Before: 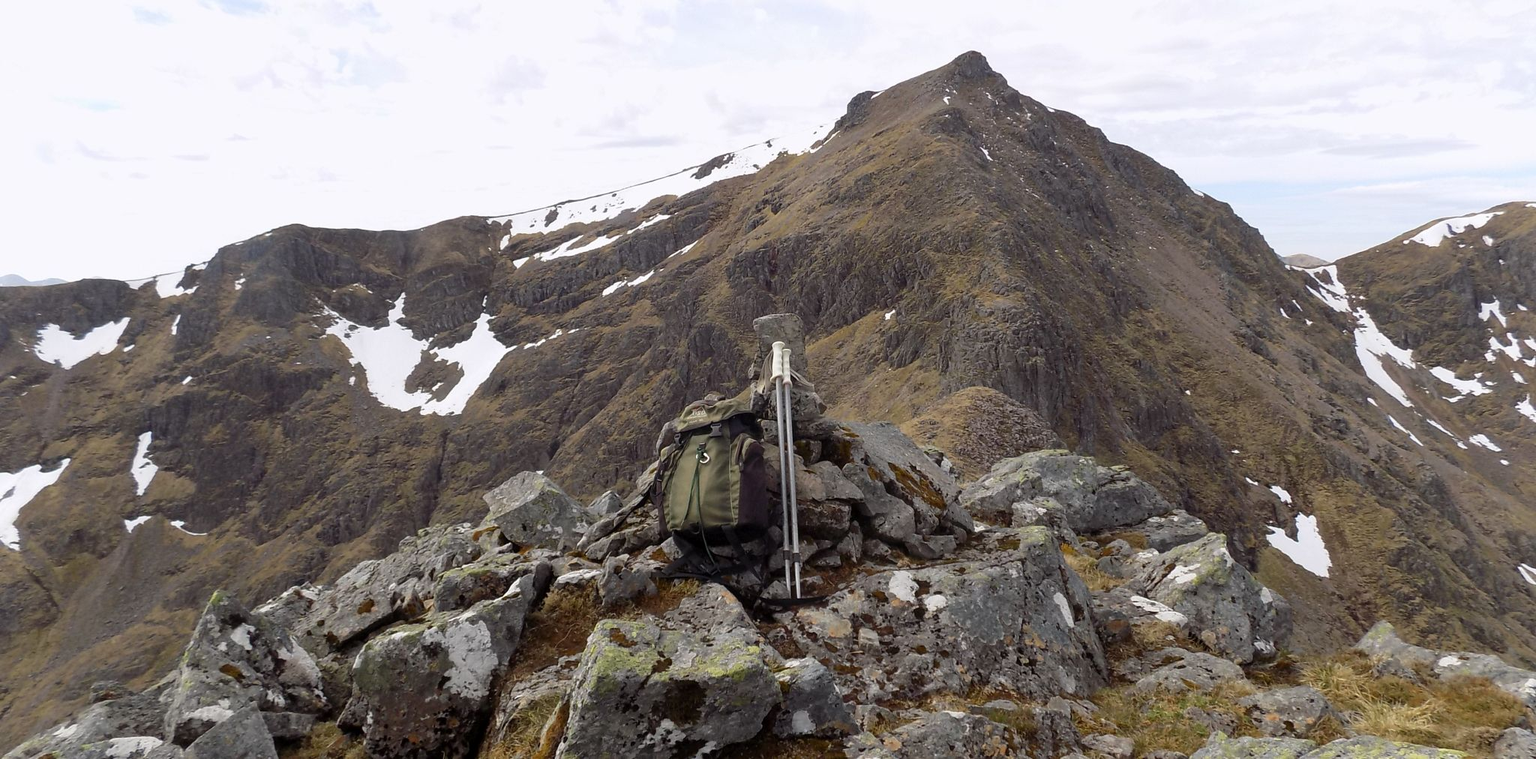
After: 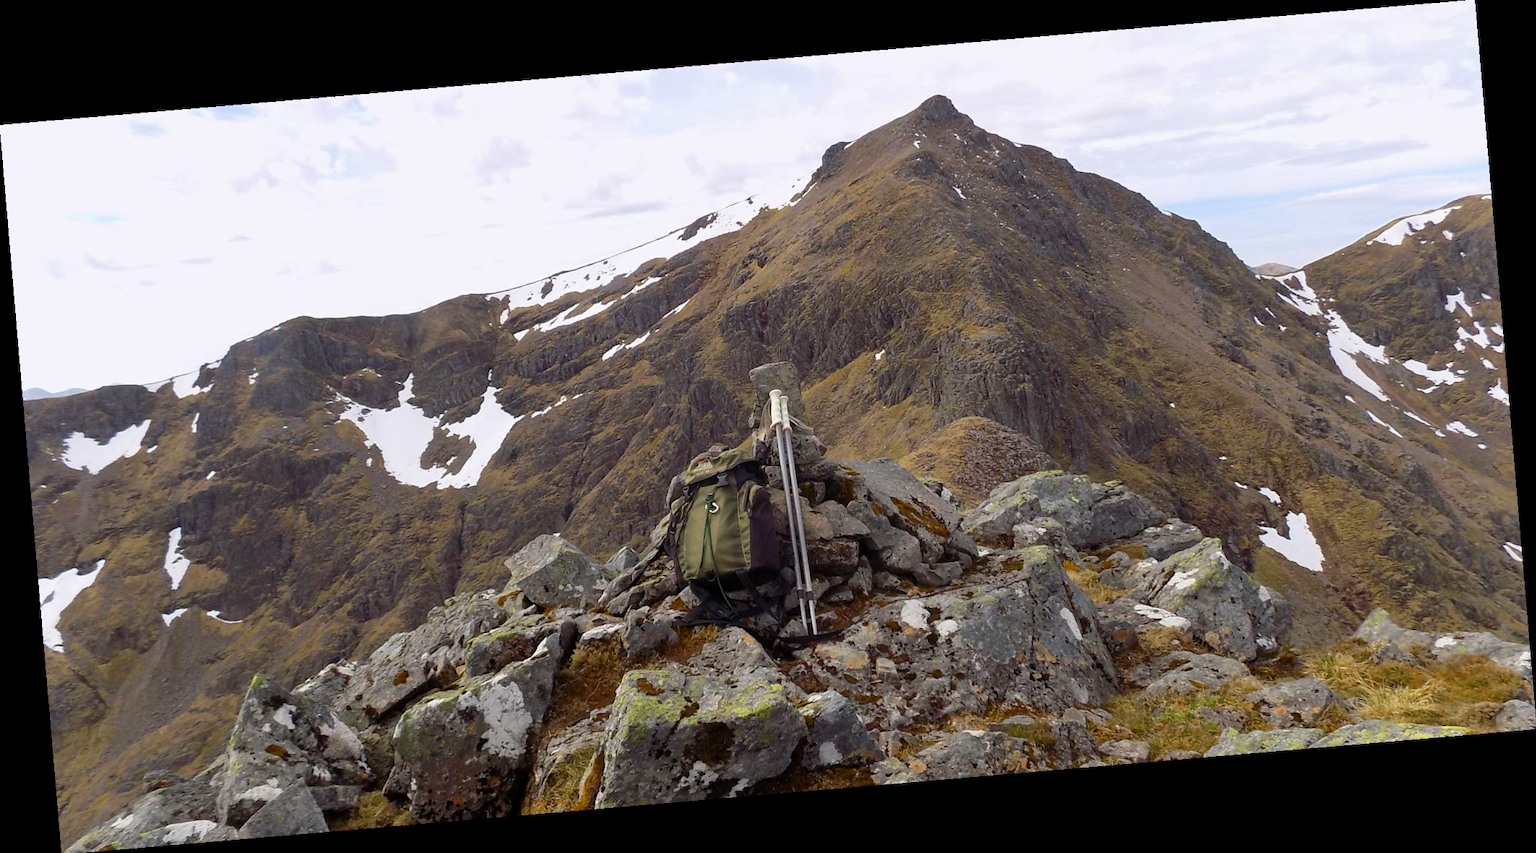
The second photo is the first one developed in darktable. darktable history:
color zones: curves: ch0 [(0, 0.613) (0.01, 0.613) (0.245, 0.448) (0.498, 0.529) (0.642, 0.665) (0.879, 0.777) (0.99, 0.613)]; ch1 [(0, 0) (0.143, 0) (0.286, 0) (0.429, 0) (0.571, 0) (0.714, 0) (0.857, 0)], mix -138.01%
rotate and perspective: rotation -4.86°, automatic cropping off
